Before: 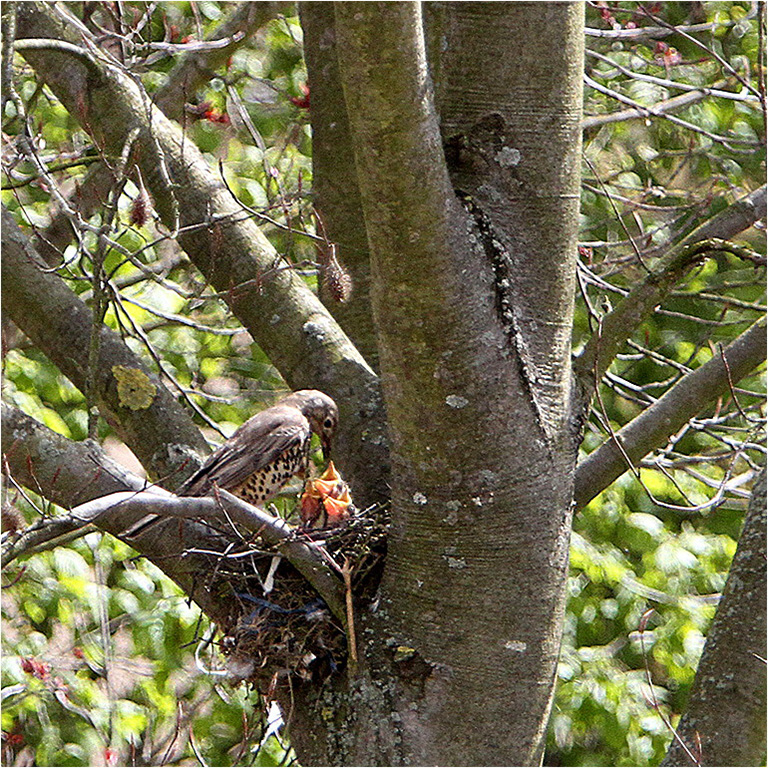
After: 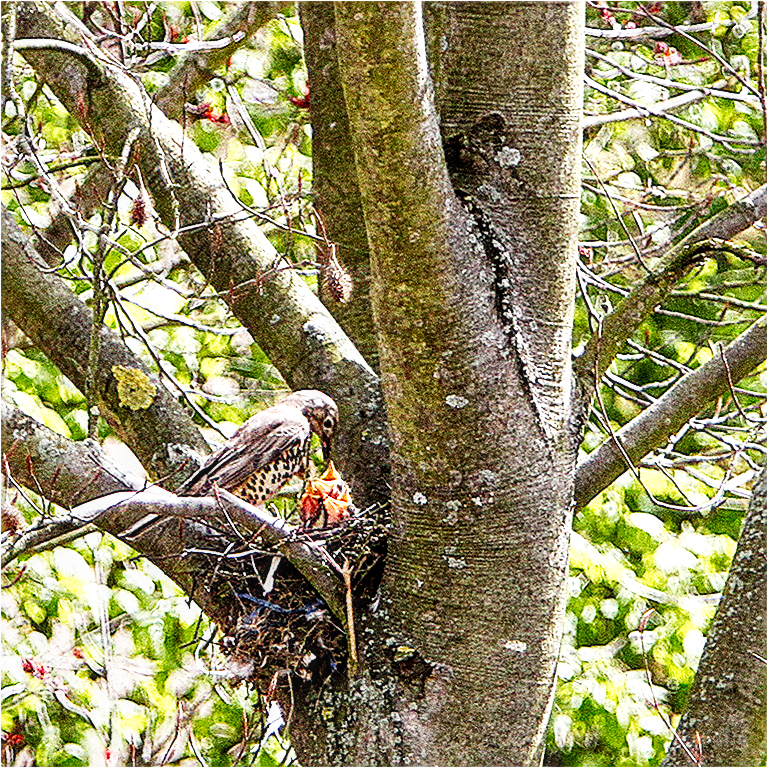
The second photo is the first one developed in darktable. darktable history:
base curve: curves: ch0 [(0, 0) (0.007, 0.004) (0.027, 0.03) (0.046, 0.07) (0.207, 0.54) (0.442, 0.872) (0.673, 0.972) (1, 1)], preserve colors none
sharpen: on, module defaults
local contrast: detail 130%
